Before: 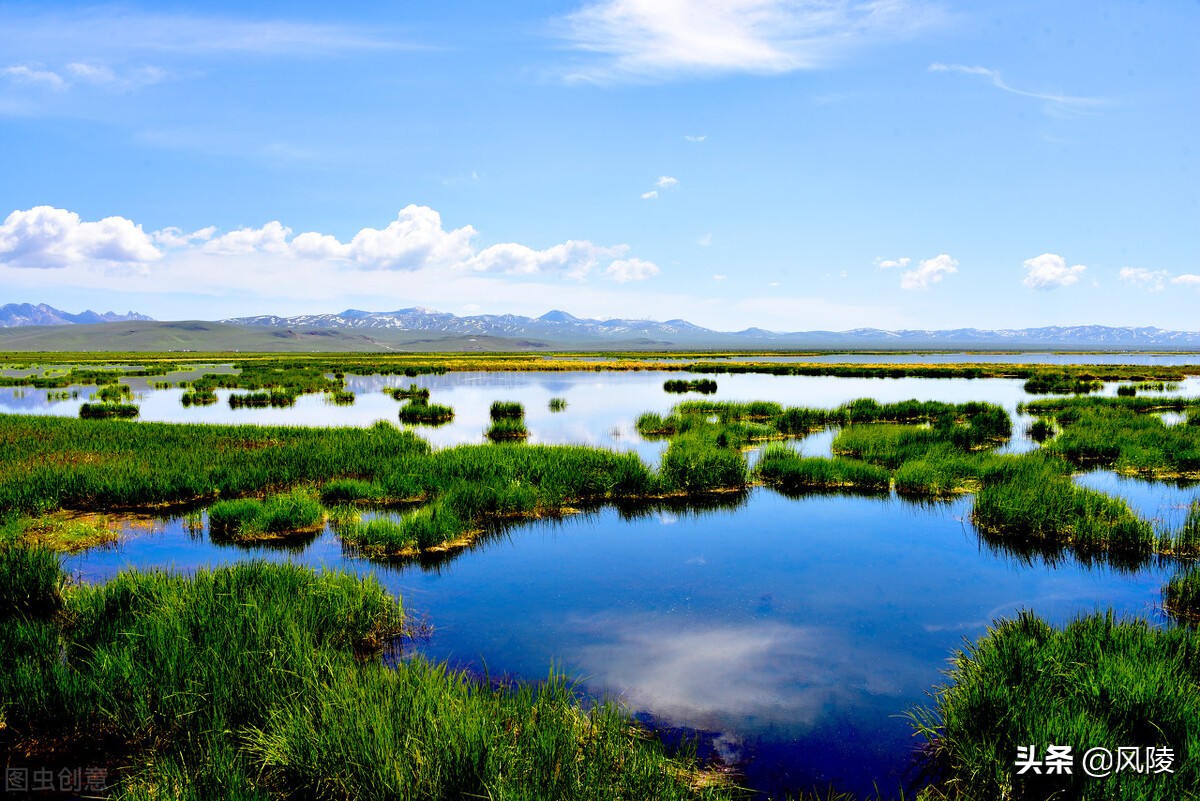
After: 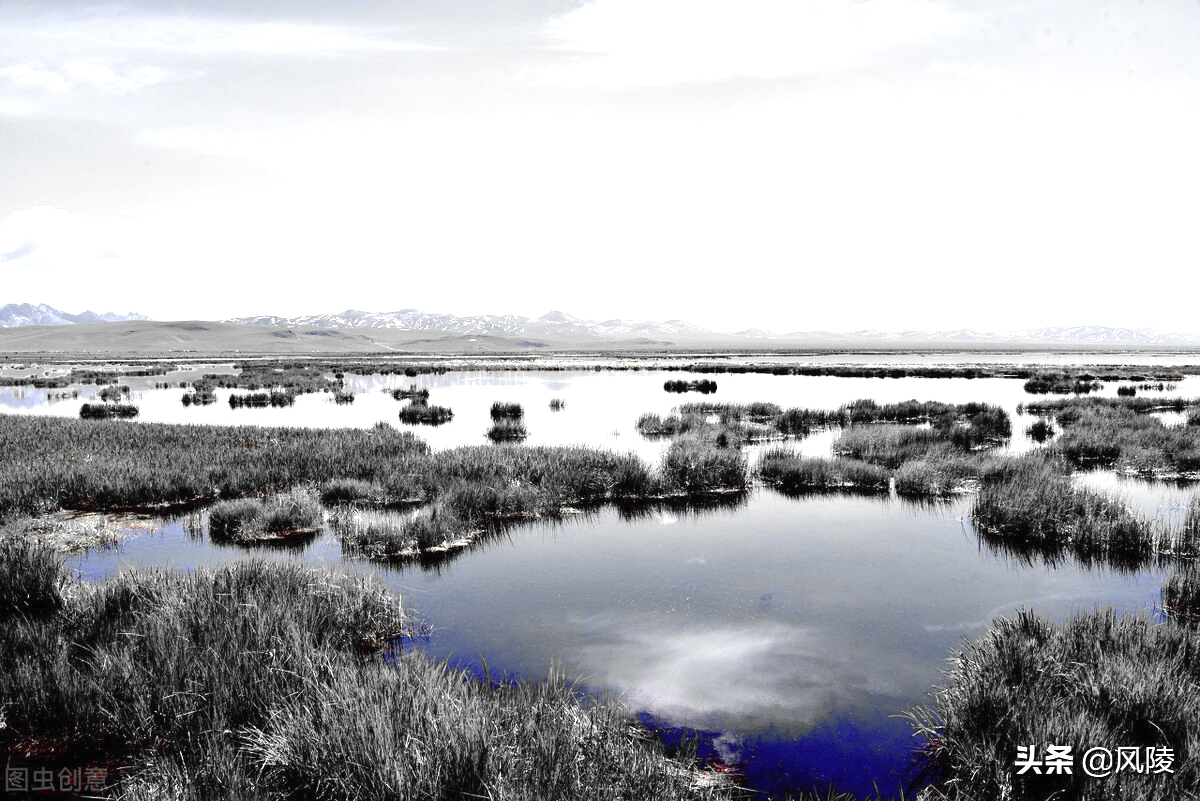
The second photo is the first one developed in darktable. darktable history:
exposure: black level correction -0.001, exposure 0.9 EV, compensate exposure bias true, compensate highlight preservation false
color zones: curves: ch0 [(0, 0.278) (0.143, 0.5) (0.286, 0.5) (0.429, 0.5) (0.571, 0.5) (0.714, 0.5) (0.857, 0.5) (1, 0.5)]; ch1 [(0, 1) (0.143, 0.165) (0.286, 0) (0.429, 0) (0.571, 0) (0.714, 0) (0.857, 0.5) (1, 0.5)]; ch2 [(0, 0.508) (0.143, 0.5) (0.286, 0.5) (0.429, 0.5) (0.571, 0.5) (0.714, 0.5) (0.857, 0.5) (1, 0.5)]
color balance rgb: saturation formula JzAzBz (2021)
